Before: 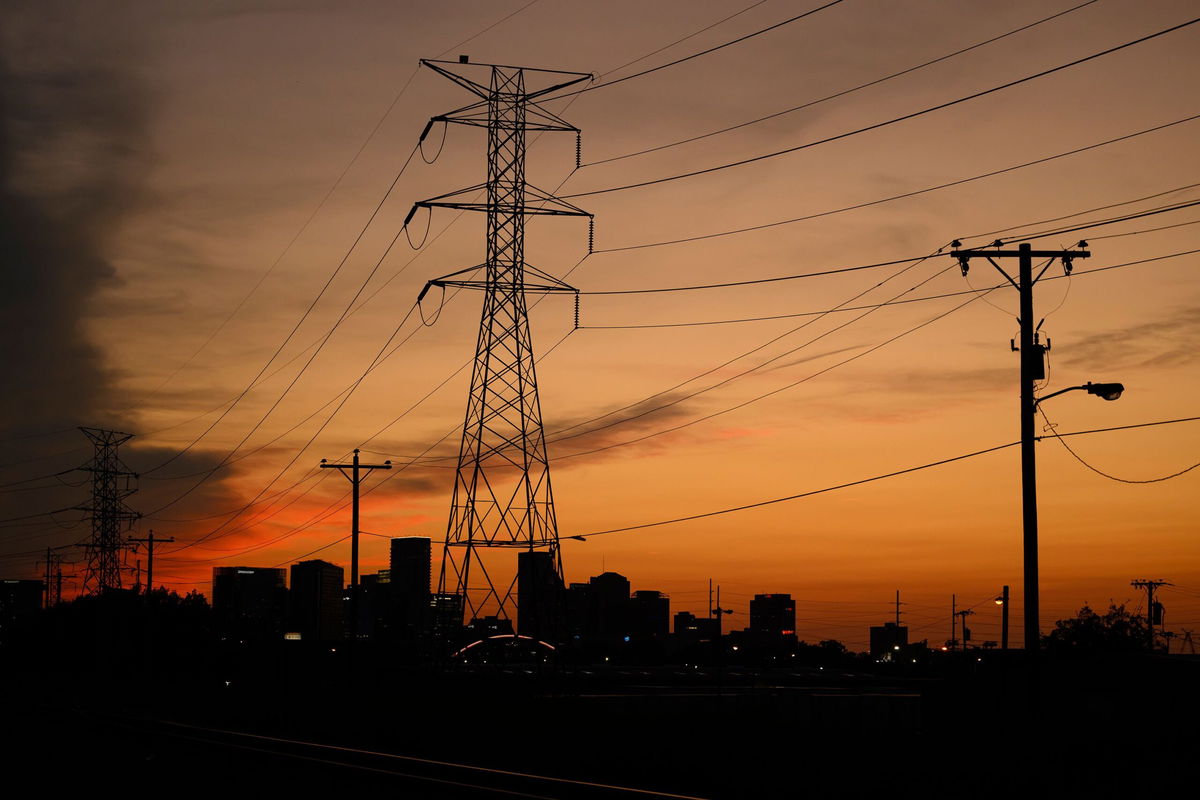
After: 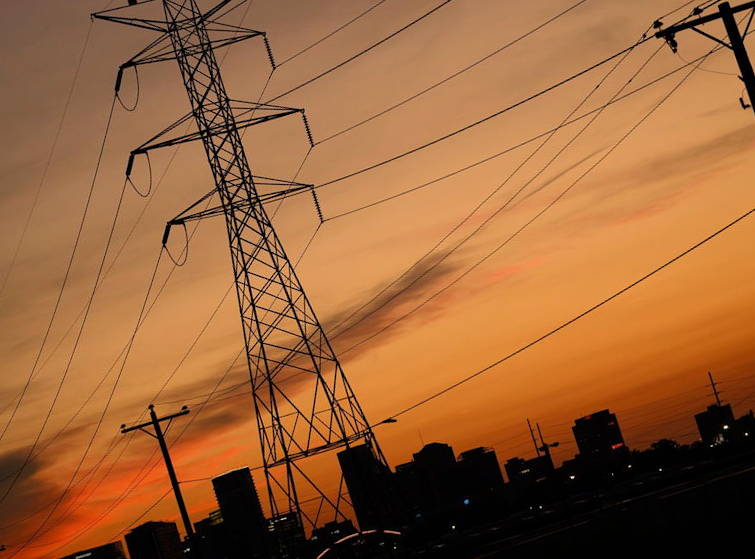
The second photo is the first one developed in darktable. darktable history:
crop and rotate: angle 17.98°, left 6.83%, right 4.16%, bottom 1.149%
velvia: strength 15.41%
